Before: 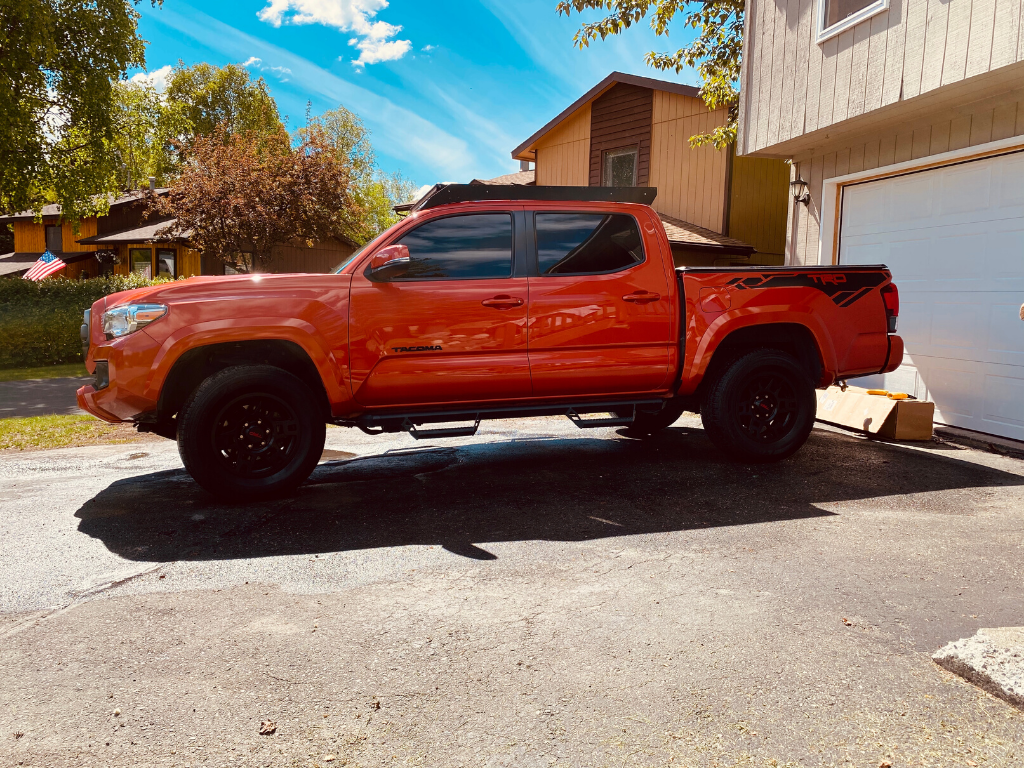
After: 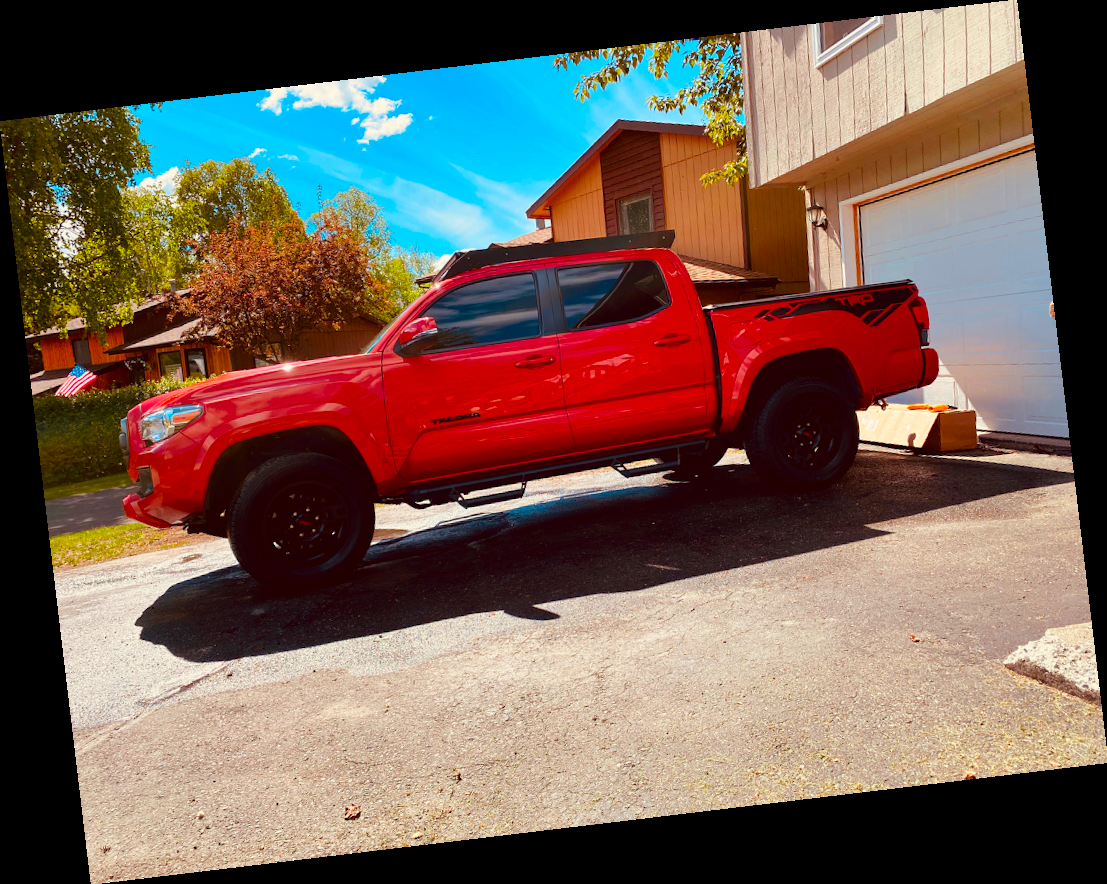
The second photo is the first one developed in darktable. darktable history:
rotate and perspective: rotation -6.83°, automatic cropping off
color contrast: green-magenta contrast 1.69, blue-yellow contrast 1.49
